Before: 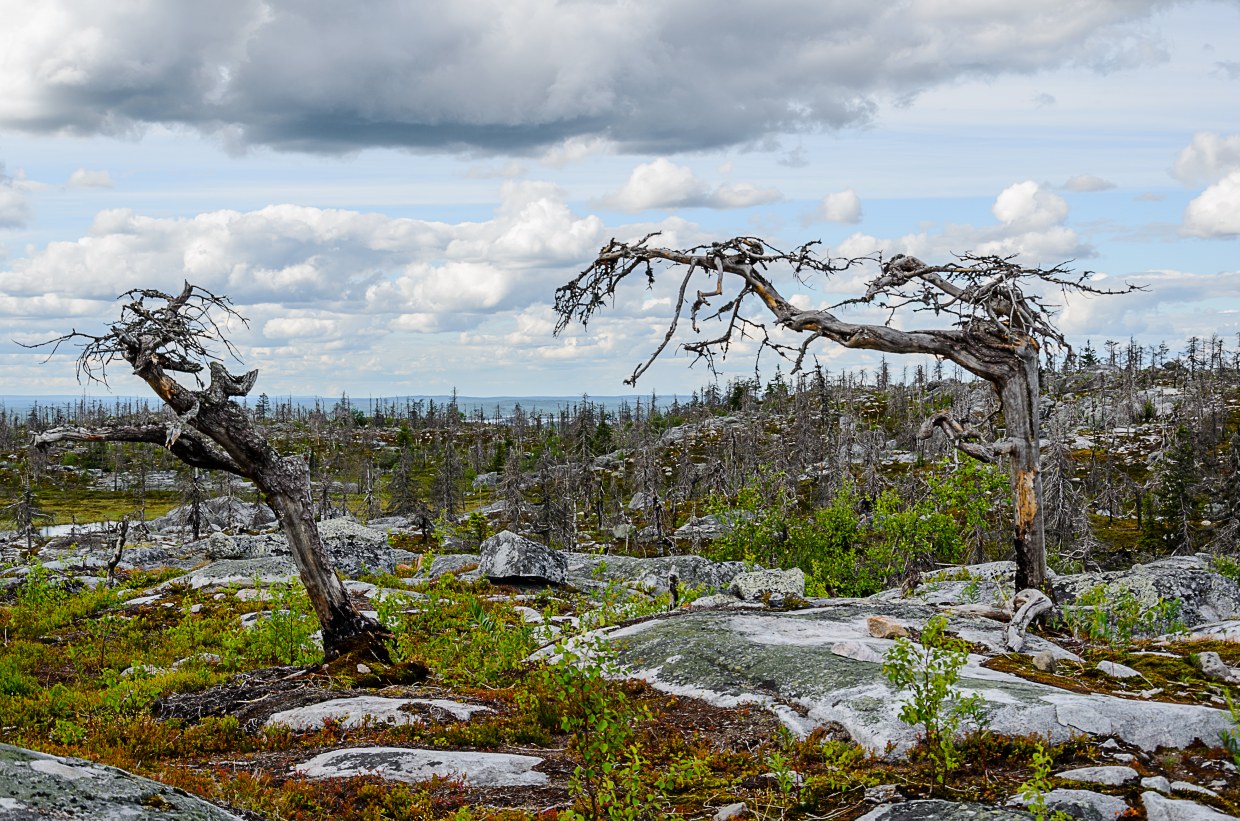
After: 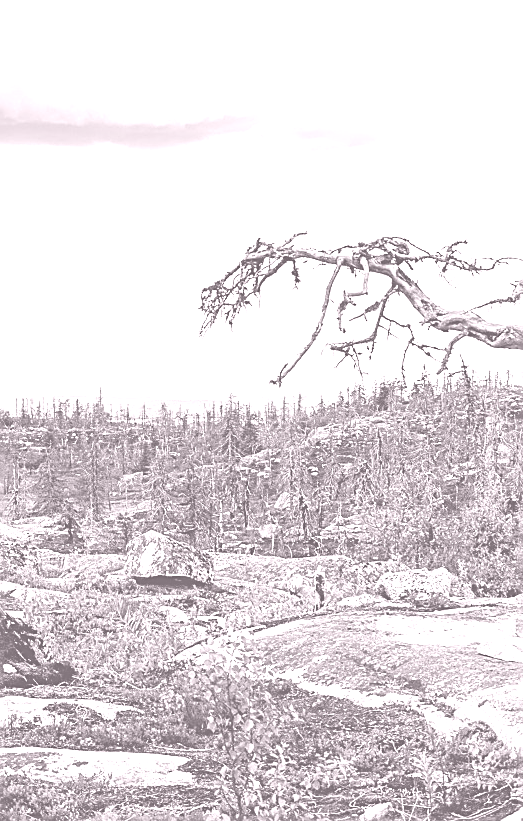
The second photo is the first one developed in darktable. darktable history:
colorize: hue 25.2°, saturation 83%, source mix 82%, lightness 79%, version 1
crop: left 28.583%, right 29.231%
sharpen: on, module defaults
